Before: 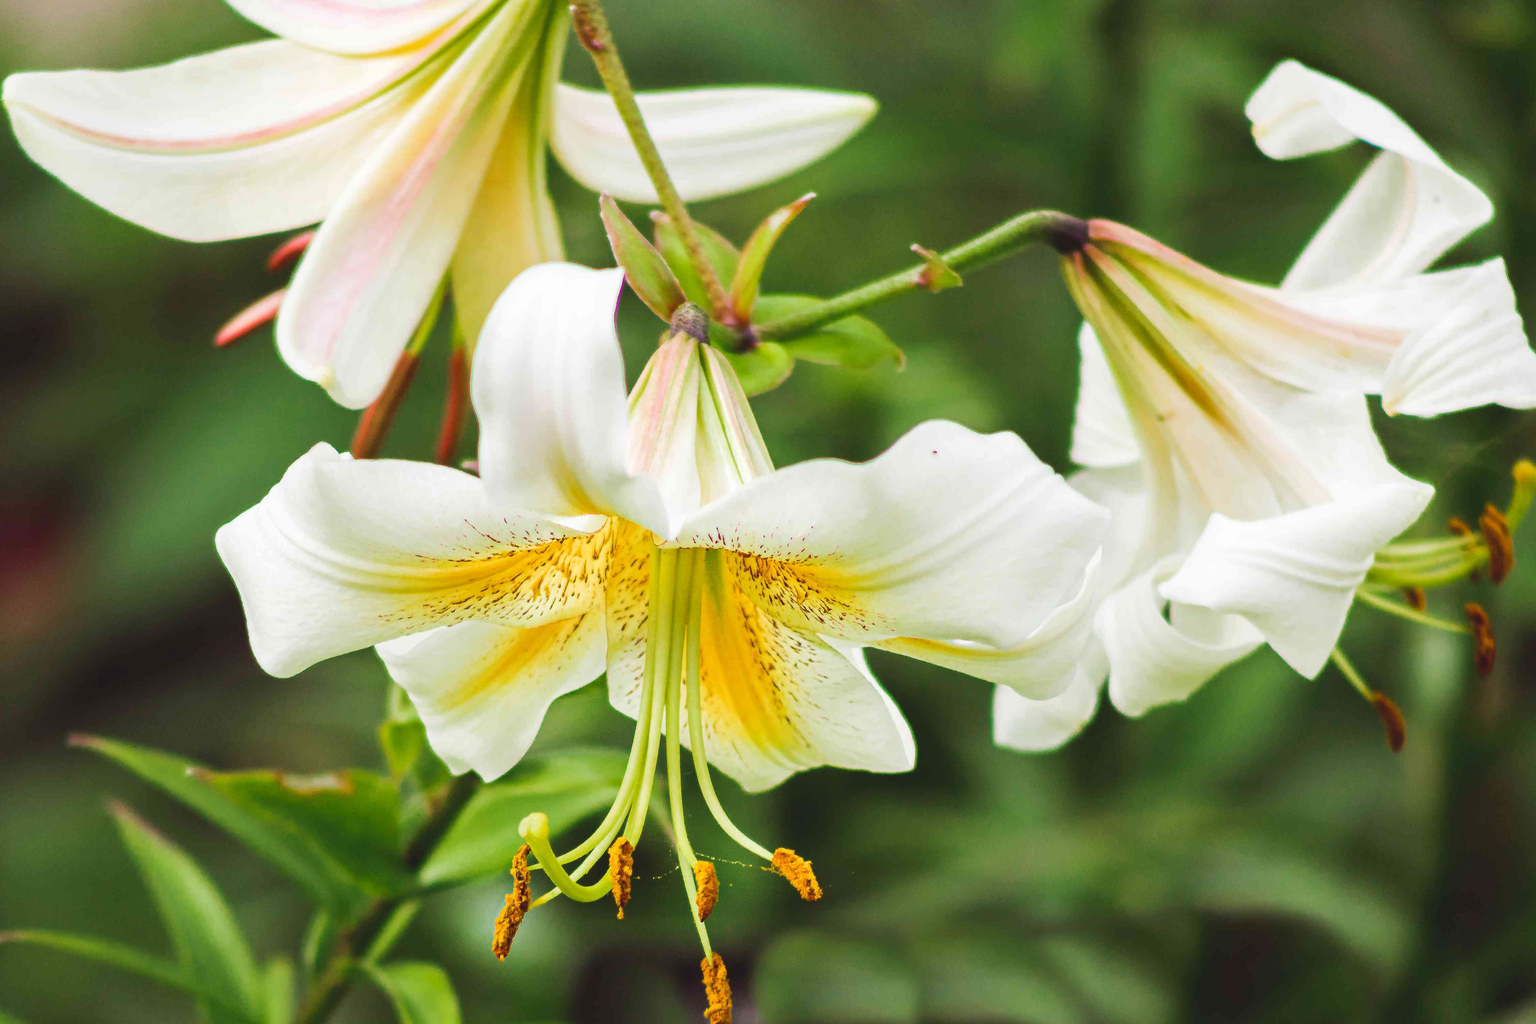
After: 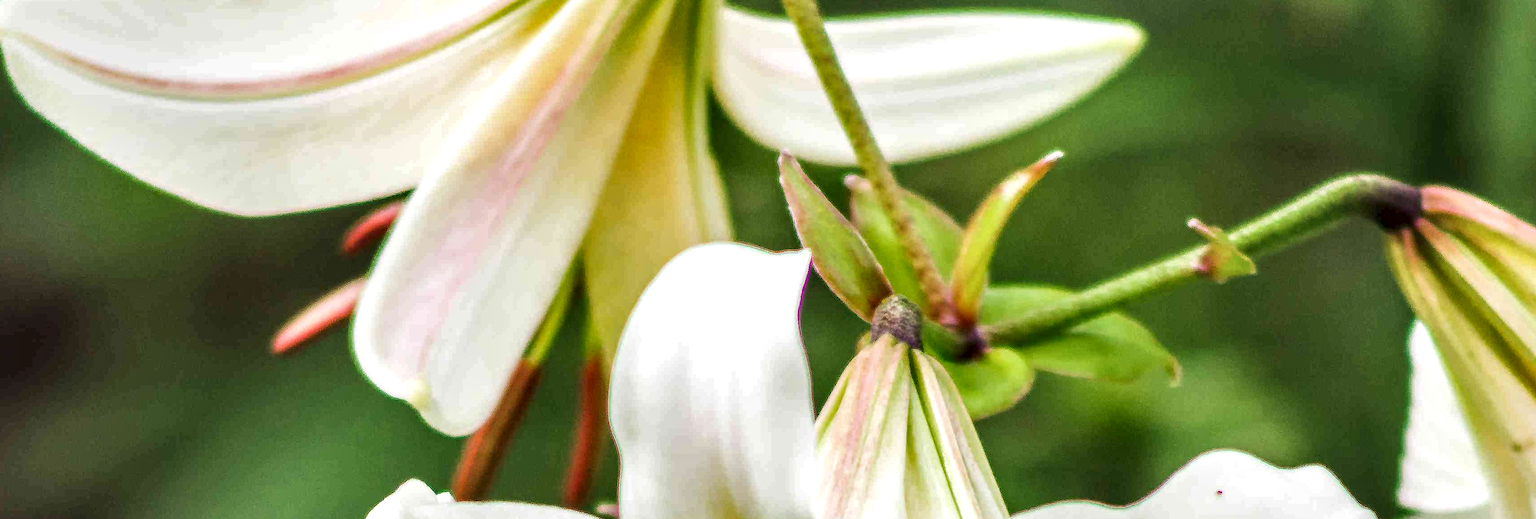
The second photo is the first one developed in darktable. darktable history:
local contrast: highlights 60%, shadows 59%, detail 160%
shadows and highlights: shadows 29.78, highlights -30.4, low approximation 0.01, soften with gaussian
crop: left 0.549%, top 7.643%, right 23.438%, bottom 53.764%
